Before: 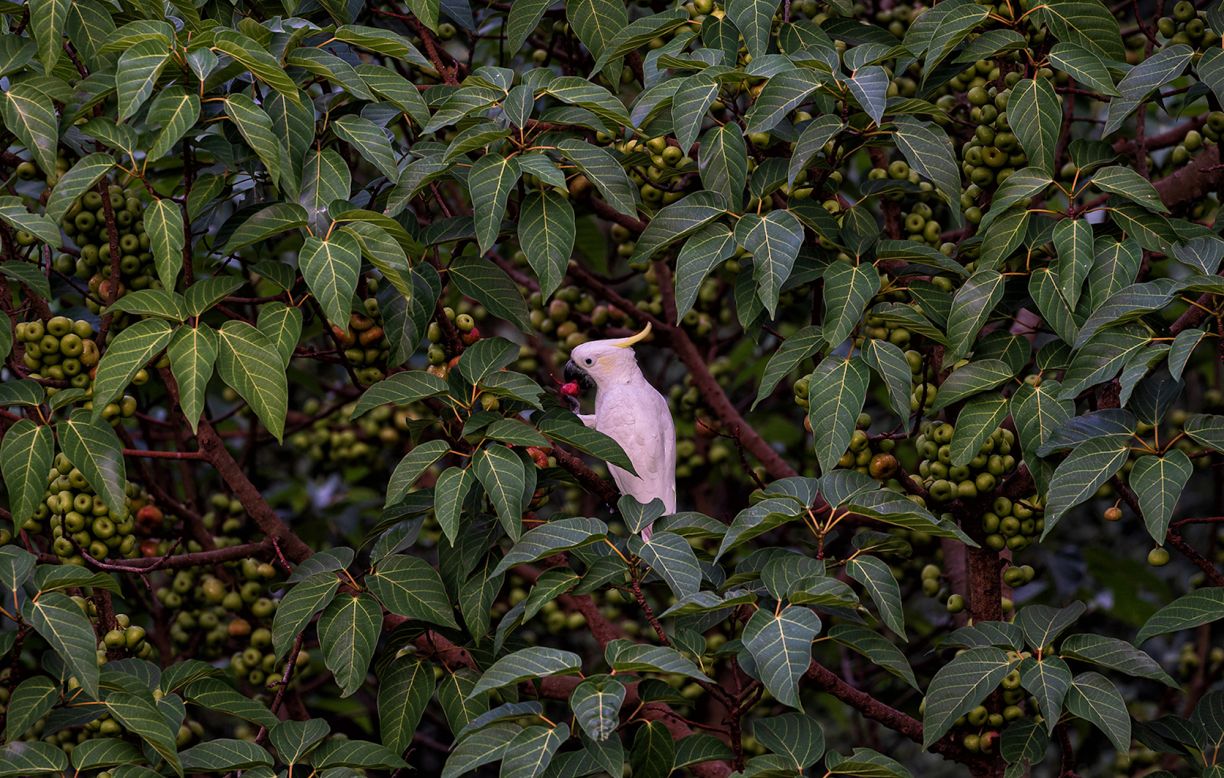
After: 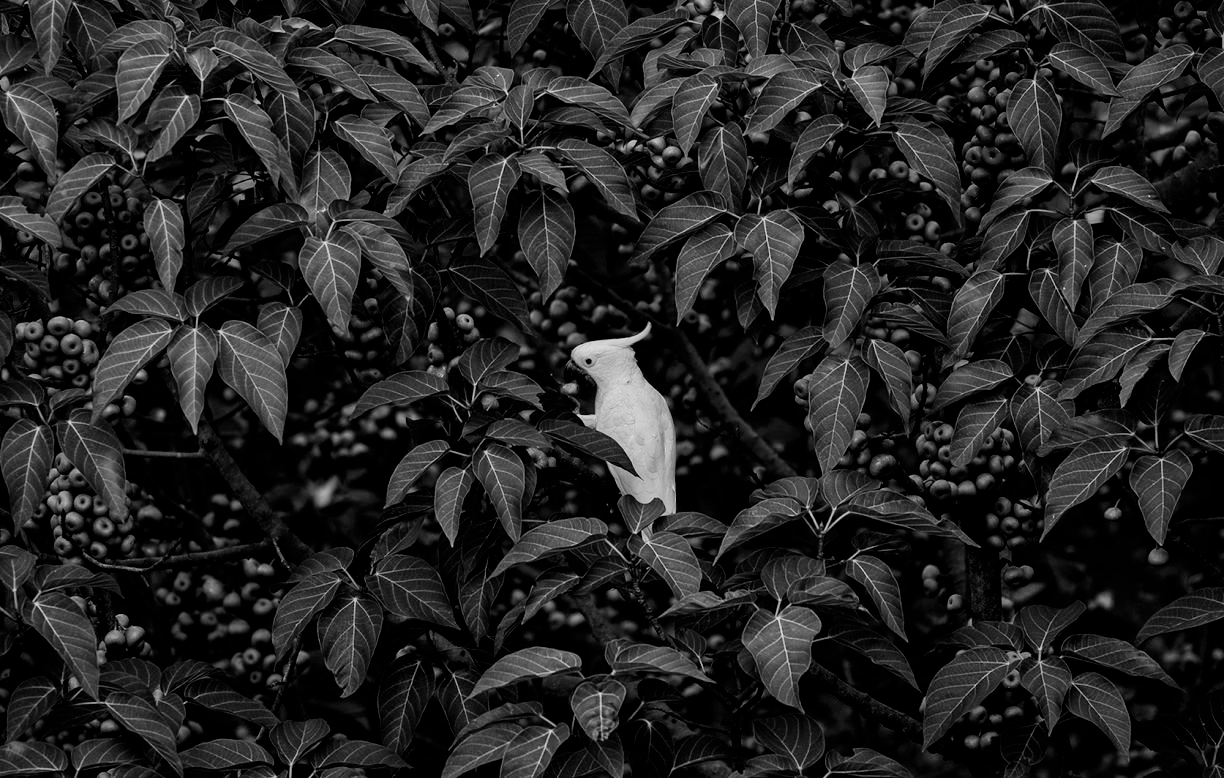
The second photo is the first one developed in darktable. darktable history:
filmic rgb: black relative exposure -5.05 EV, white relative exposure 3.55 EV, hardness 3.19, contrast 1.195, highlights saturation mix -49.85%, color science v4 (2020)
